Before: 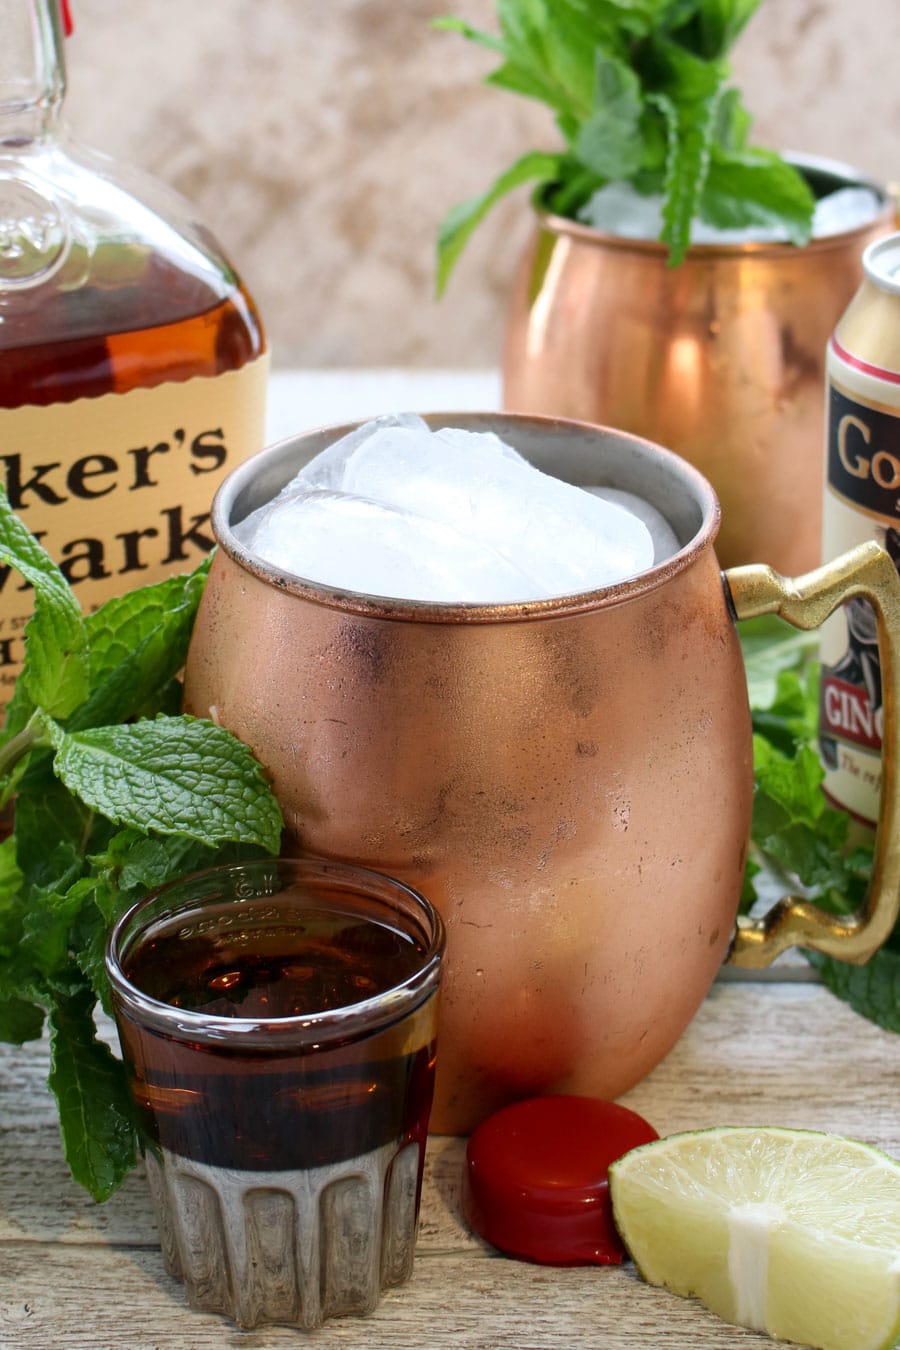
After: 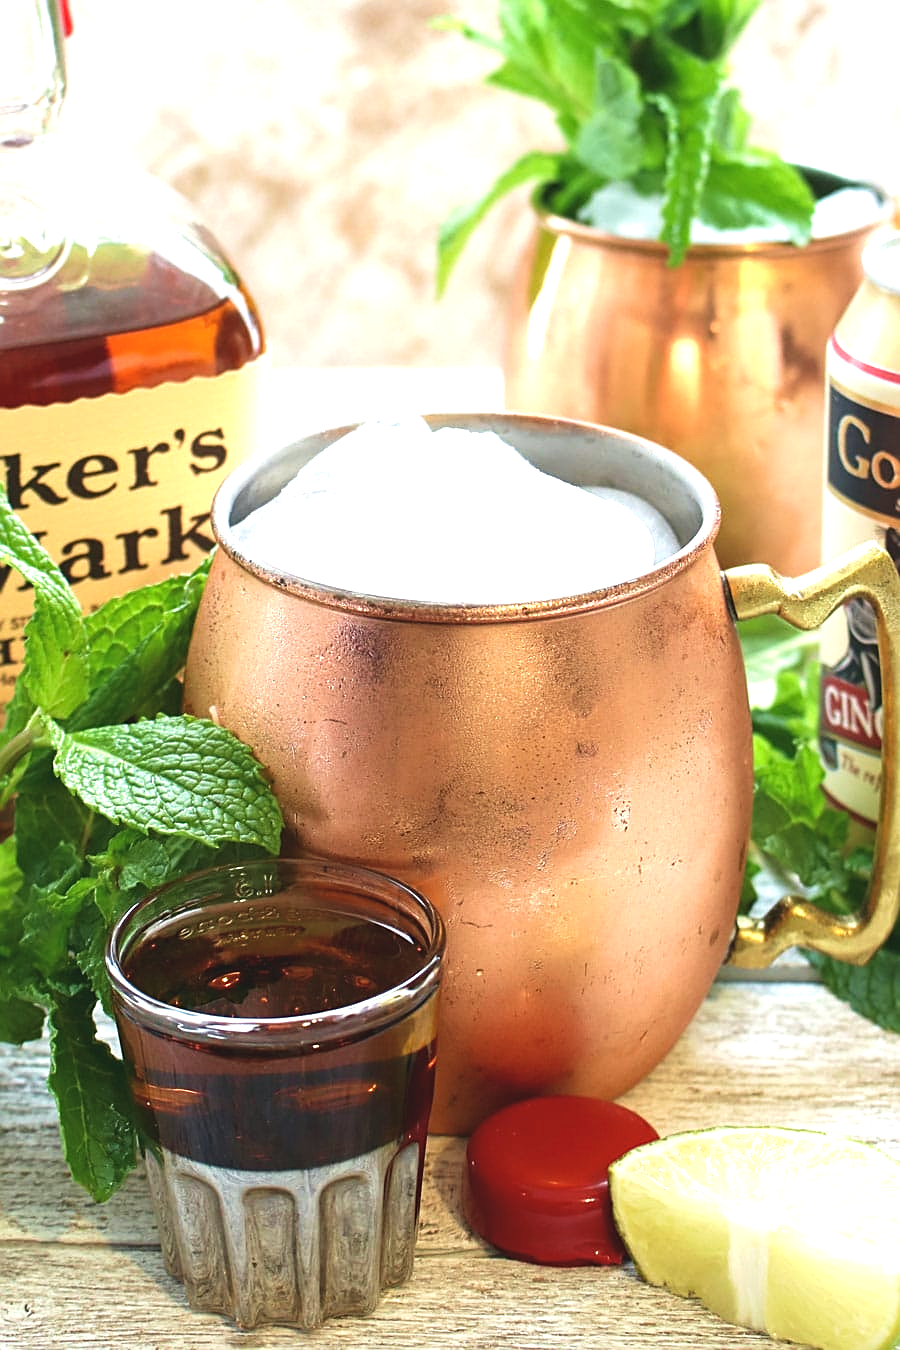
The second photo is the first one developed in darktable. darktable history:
color correction: highlights a* -2.68, highlights b* 2.57
exposure: black level correction -0.005, exposure 1.002 EV, compensate highlight preservation false
velvia: on, module defaults
sharpen: on, module defaults
